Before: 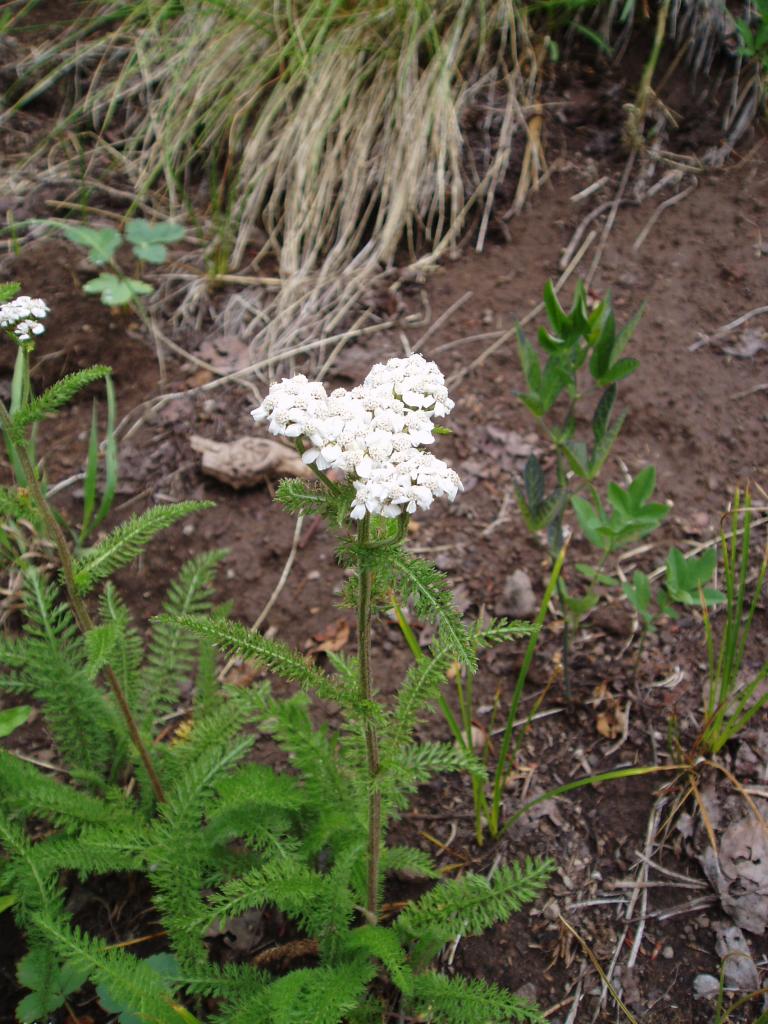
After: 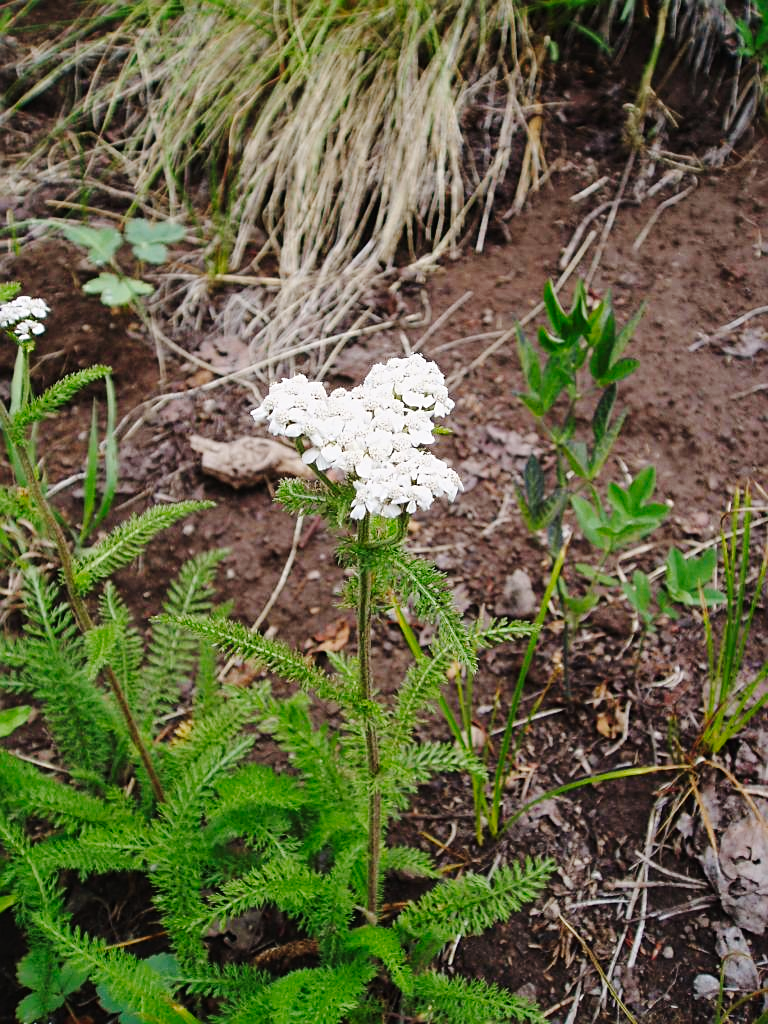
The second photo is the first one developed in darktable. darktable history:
tone curve: curves: ch0 [(0, 0.01) (0.097, 0.07) (0.204, 0.173) (0.447, 0.517) (0.539, 0.624) (0.733, 0.791) (0.879, 0.898) (1, 0.98)]; ch1 [(0, 0) (0.393, 0.415) (0.447, 0.448) (0.485, 0.494) (0.523, 0.509) (0.545, 0.541) (0.574, 0.561) (0.648, 0.674) (1, 1)]; ch2 [(0, 0) (0.369, 0.388) (0.449, 0.431) (0.499, 0.5) (0.521, 0.51) (0.53, 0.54) (0.564, 0.569) (0.674, 0.735) (1, 1)], preserve colors none
sharpen: on, module defaults
